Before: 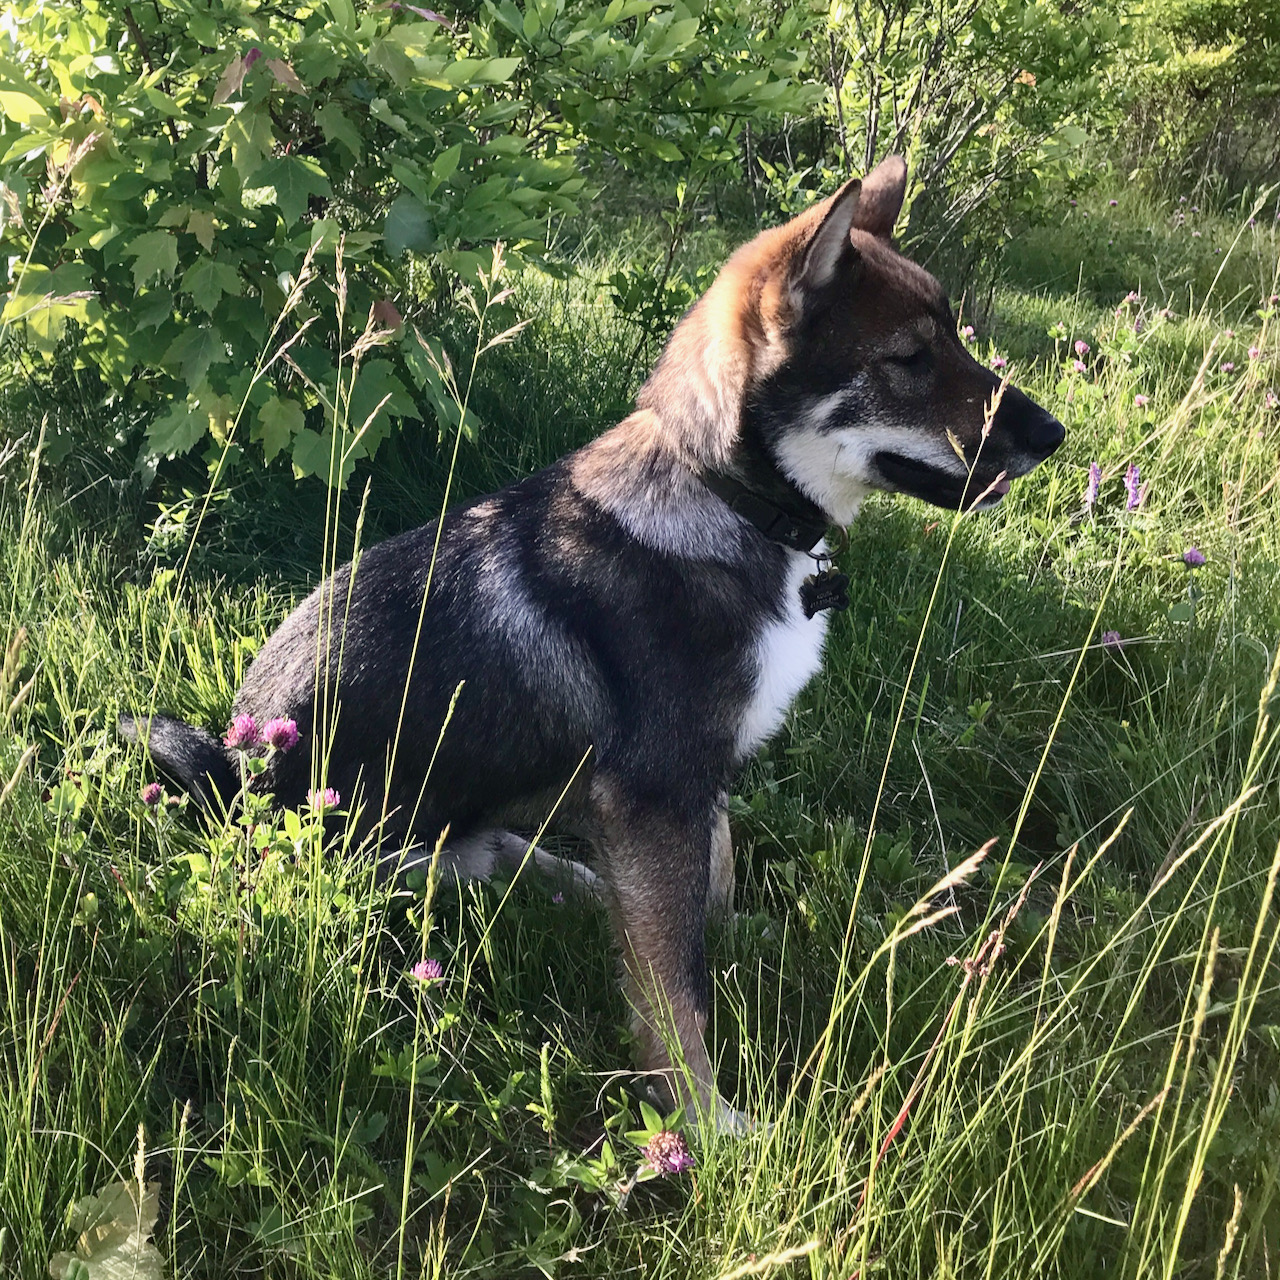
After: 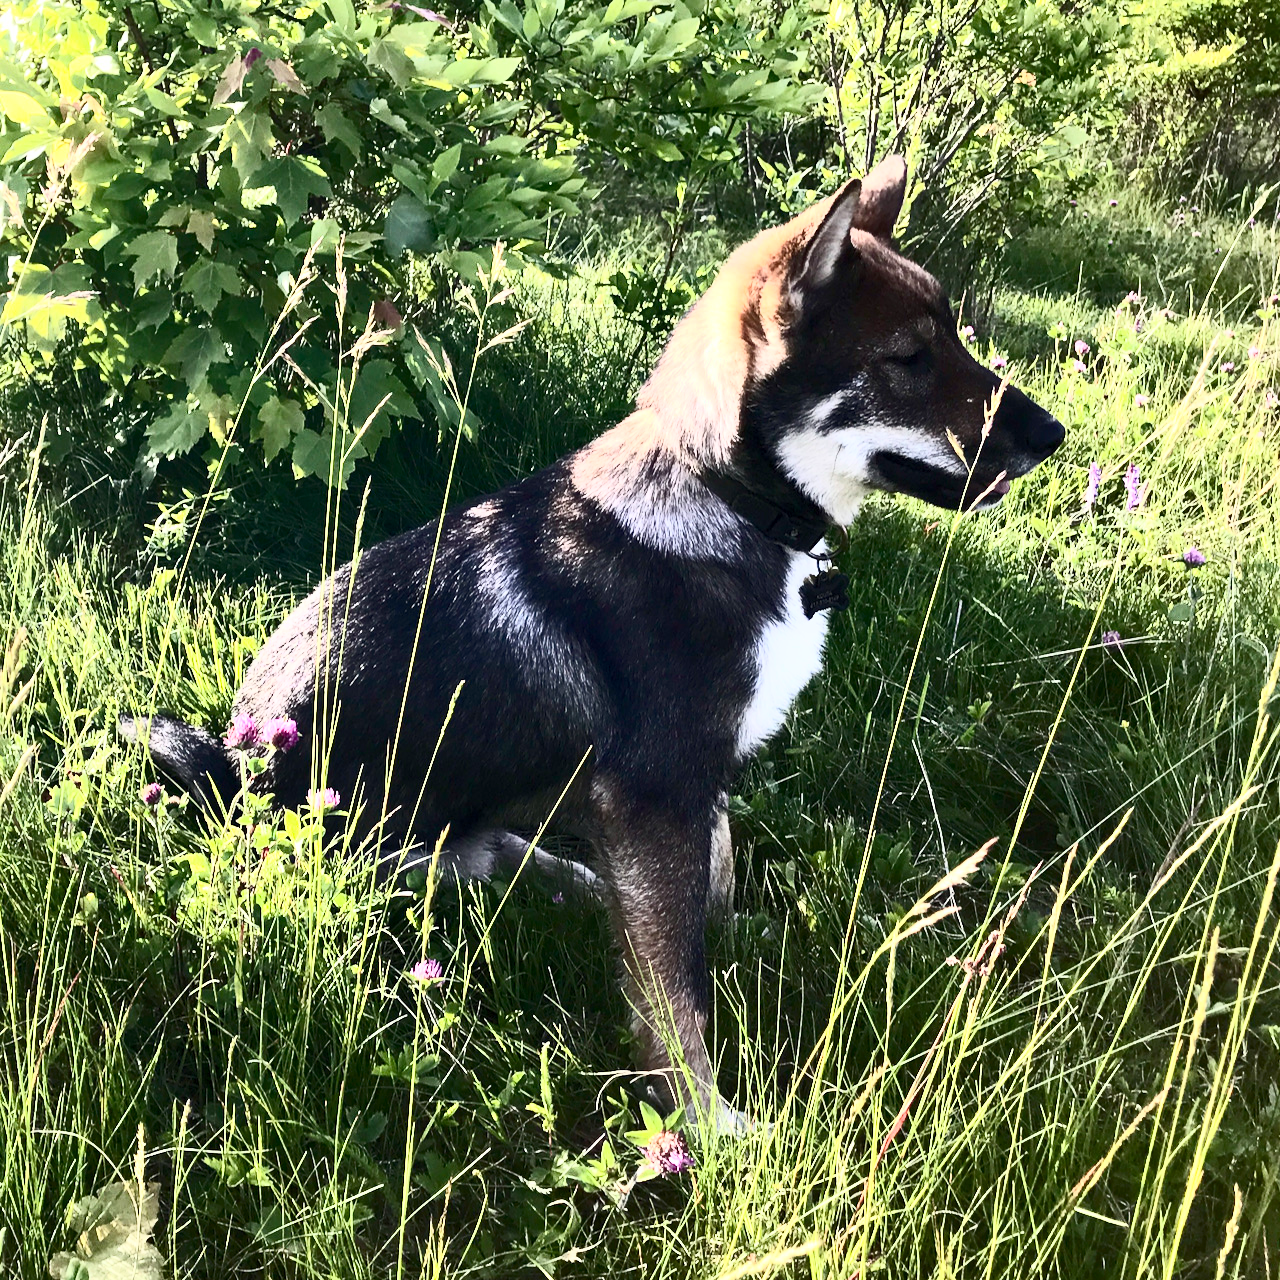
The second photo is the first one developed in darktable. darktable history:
contrast brightness saturation: contrast 0.623, brightness 0.357, saturation 0.136
